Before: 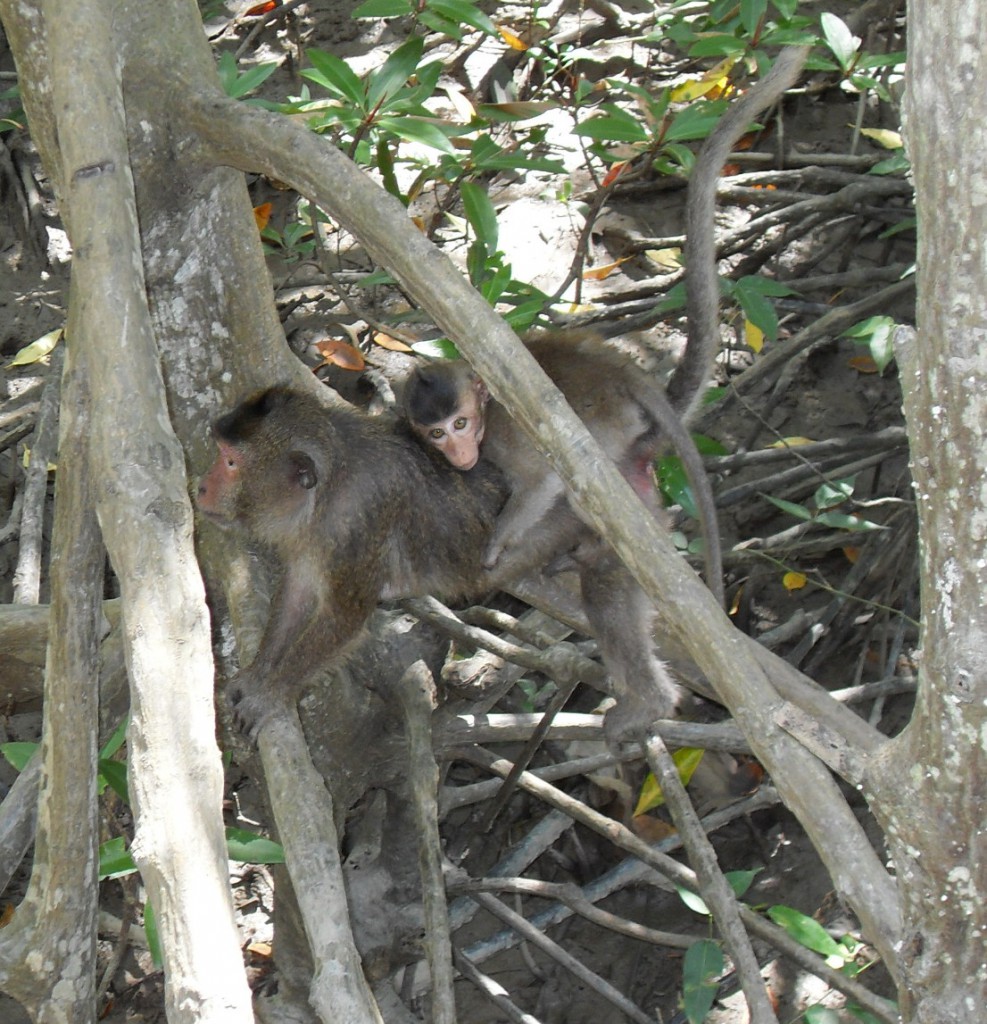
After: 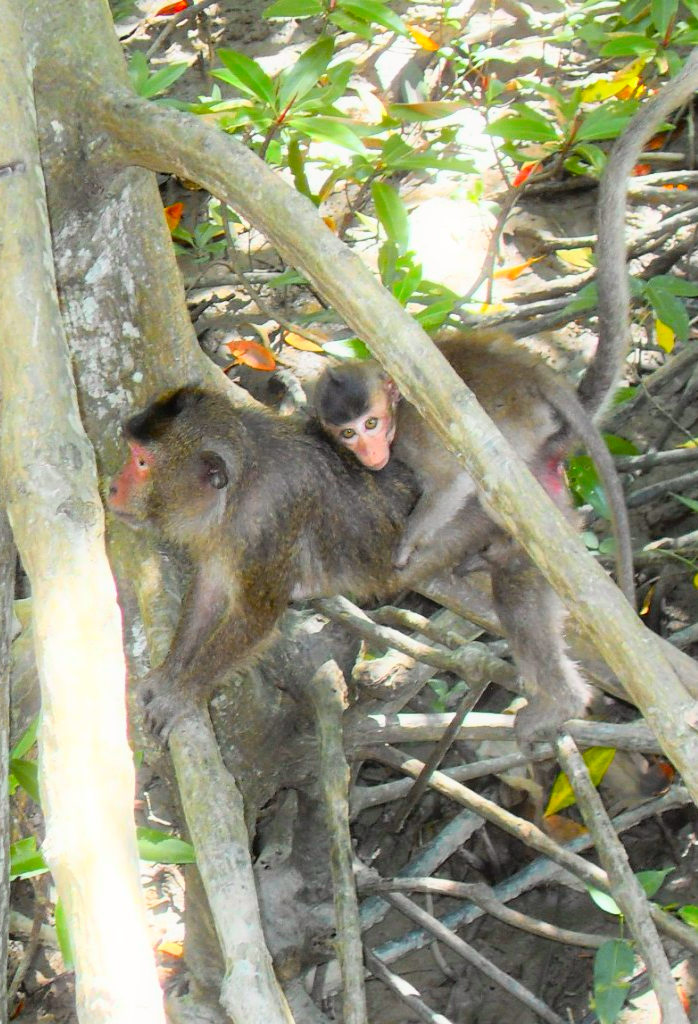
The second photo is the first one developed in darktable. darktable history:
bloom: size 5%, threshold 95%, strength 15%
color balance rgb: perceptual saturation grading › global saturation 20%, global vibrance 20%
crop and rotate: left 9.061%, right 20.142%
tone curve: curves: ch0 [(0, 0.005) (0.103, 0.097) (0.18, 0.22) (0.378, 0.482) (0.504, 0.631) (0.663, 0.801) (0.834, 0.914) (1, 0.971)]; ch1 [(0, 0) (0.172, 0.123) (0.324, 0.253) (0.396, 0.388) (0.478, 0.461) (0.499, 0.498) (0.522, 0.528) (0.604, 0.692) (0.704, 0.818) (1, 1)]; ch2 [(0, 0) (0.411, 0.424) (0.496, 0.5) (0.515, 0.519) (0.555, 0.585) (0.628, 0.703) (1, 1)], color space Lab, independent channels, preserve colors none
